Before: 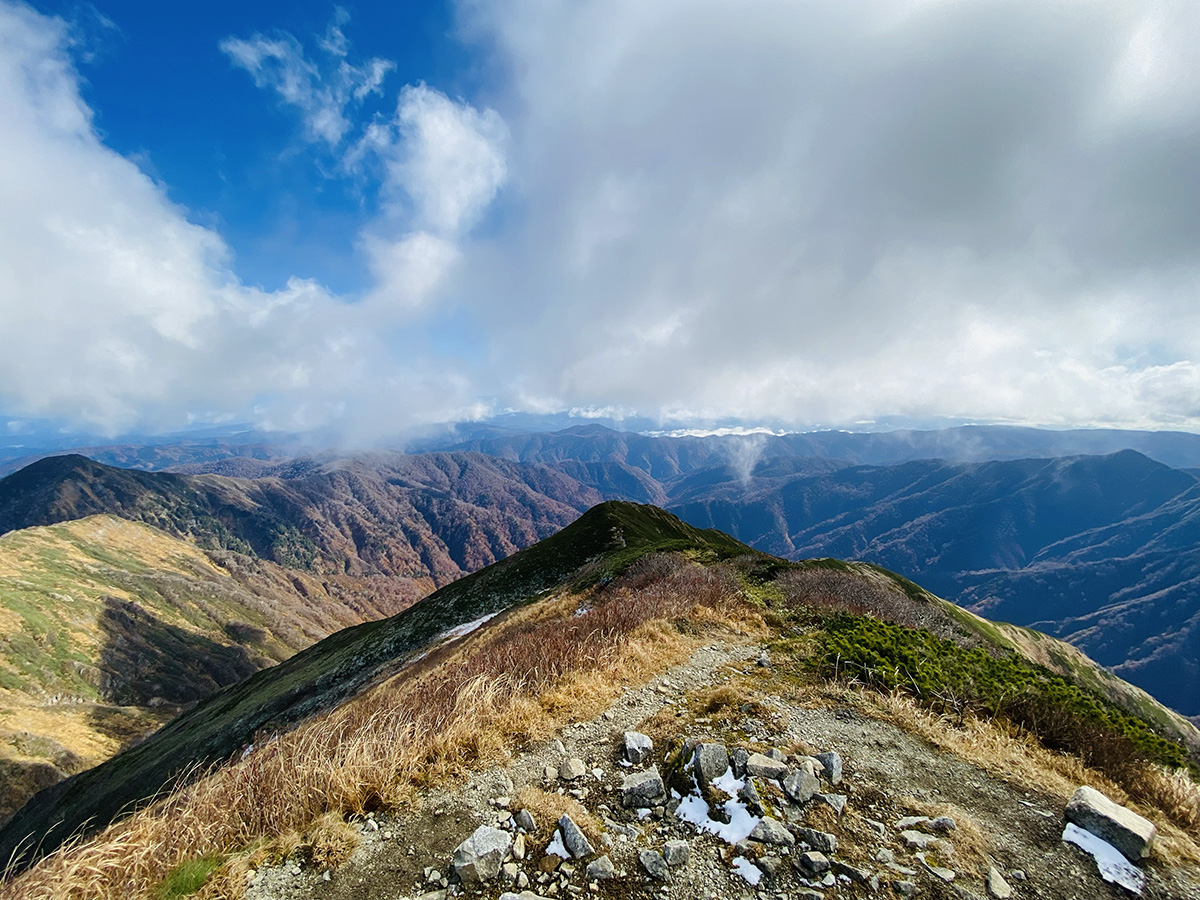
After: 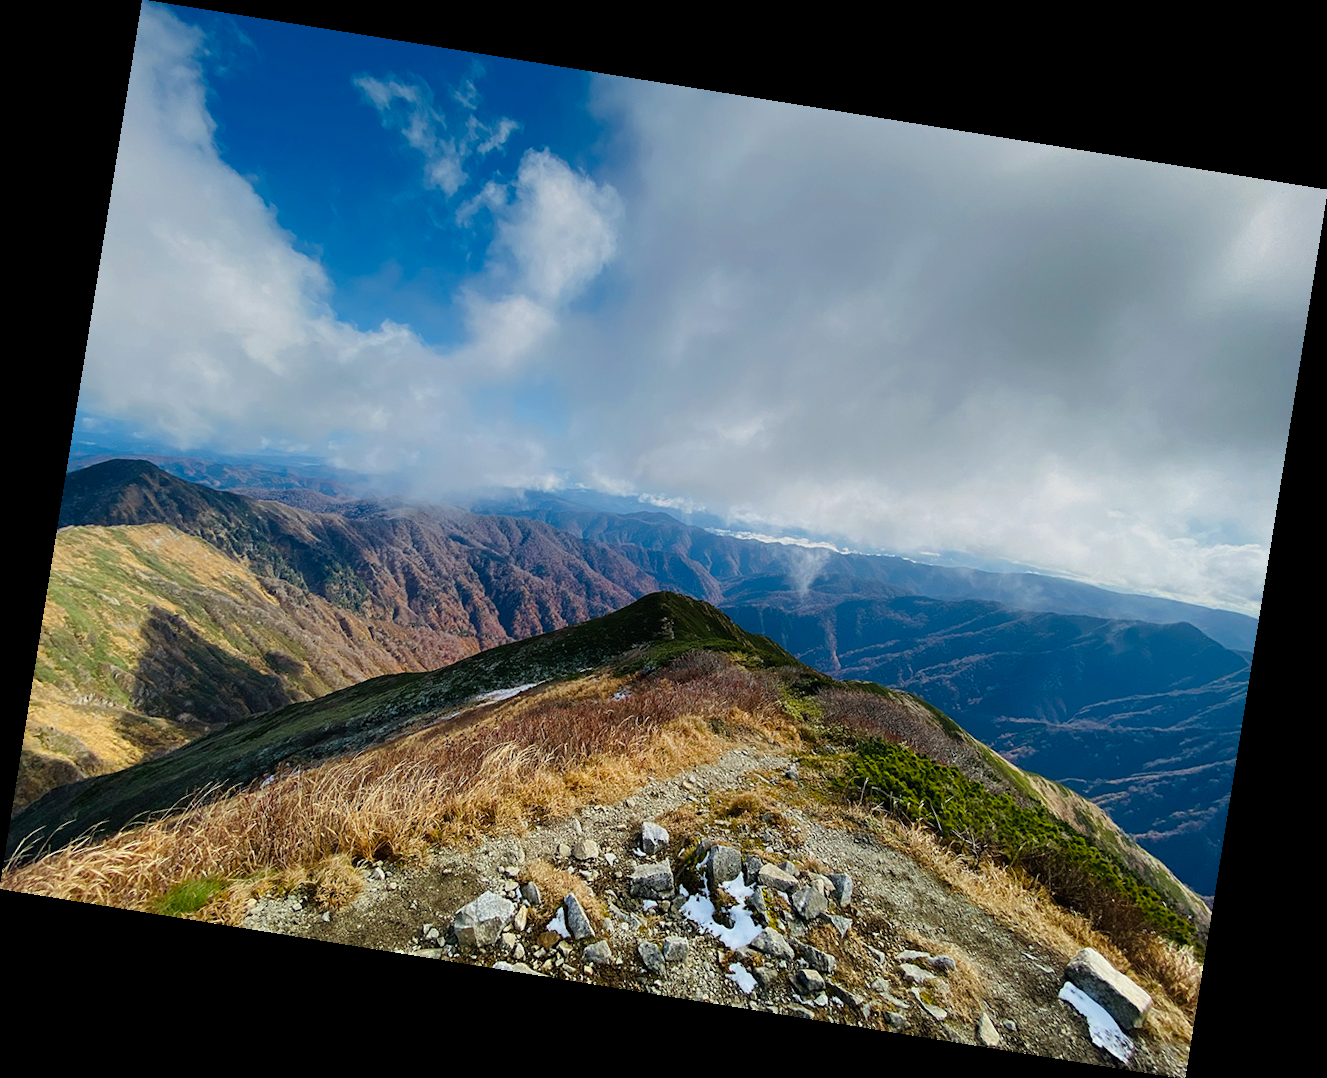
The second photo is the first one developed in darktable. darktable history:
rotate and perspective: rotation 9.12°, automatic cropping off
graduated density: on, module defaults
